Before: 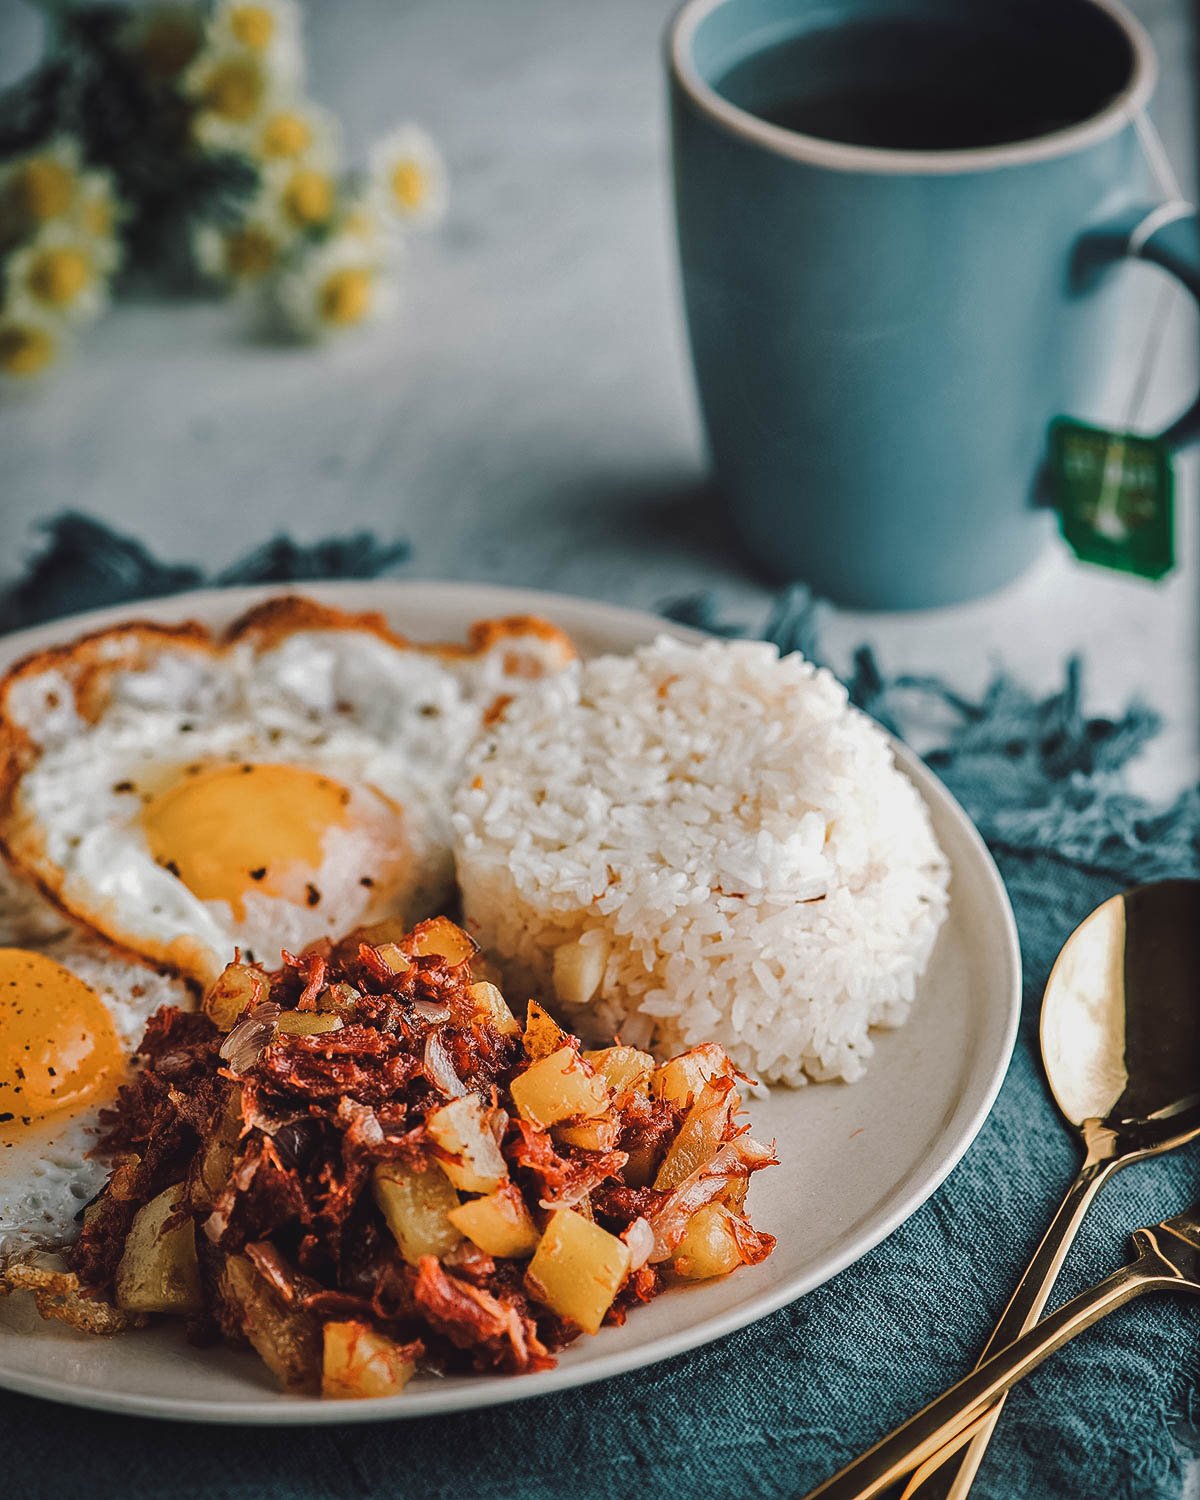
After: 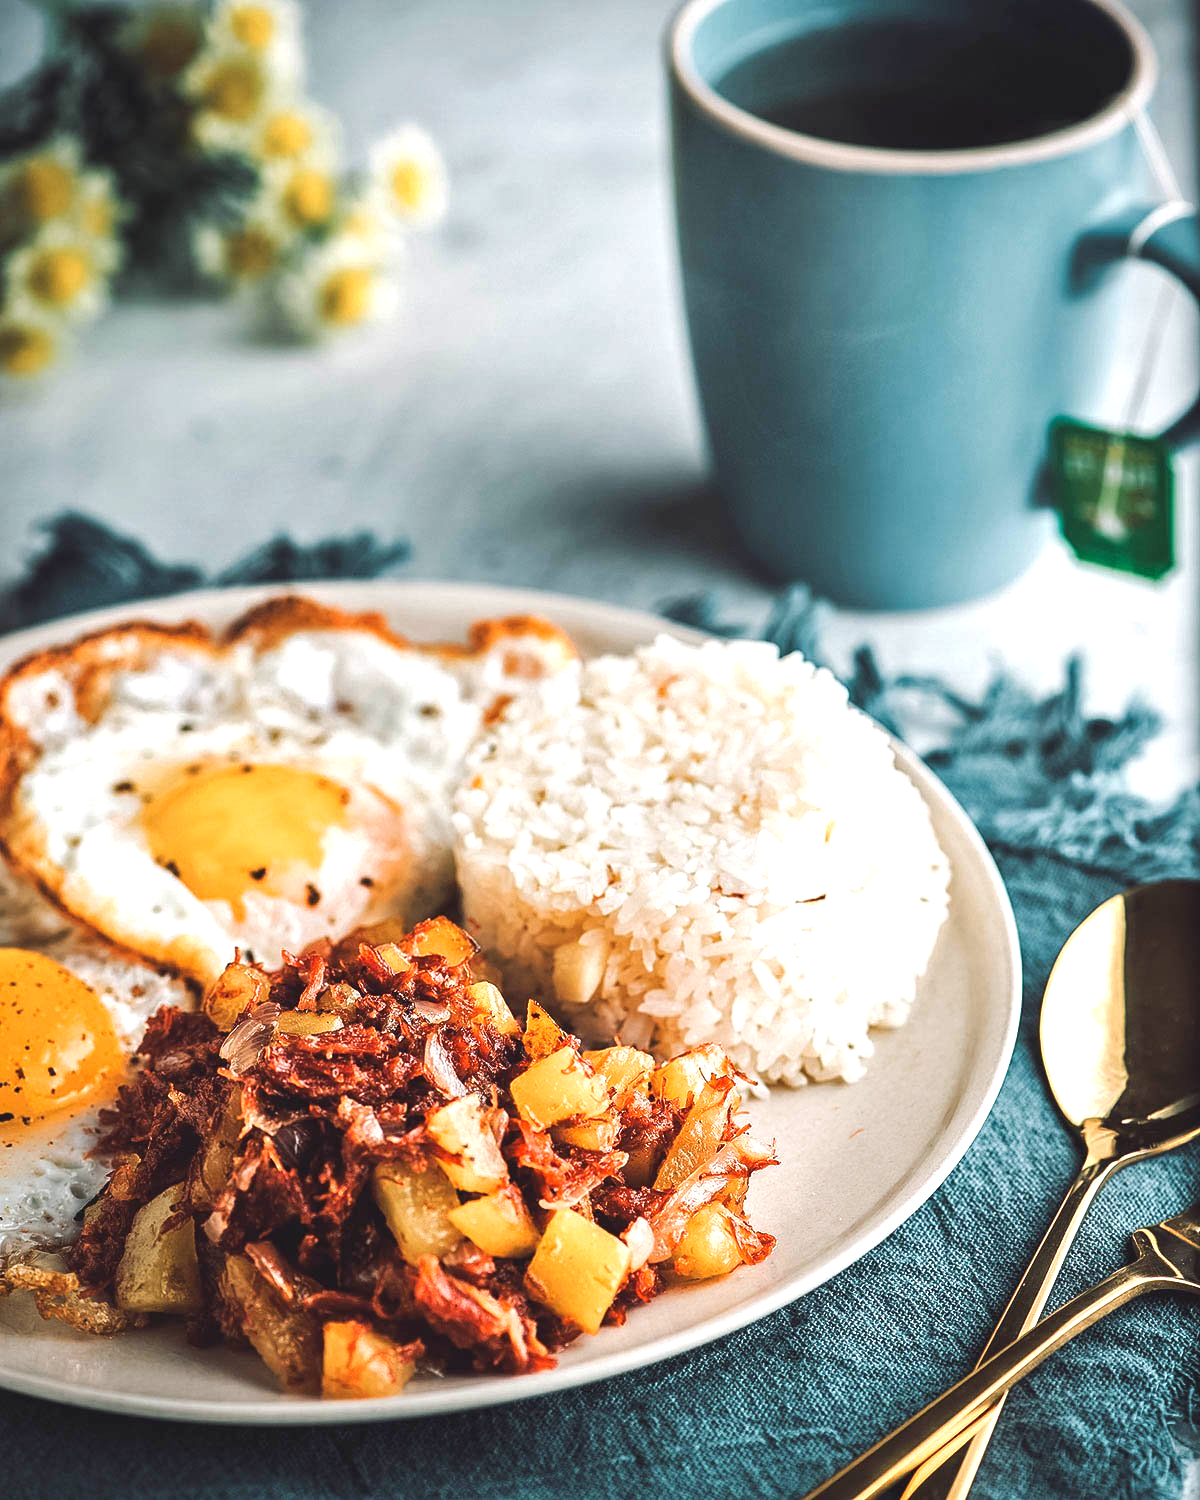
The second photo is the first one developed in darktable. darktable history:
exposure: black level correction 0.001, exposure 0.958 EV, compensate highlight preservation false
